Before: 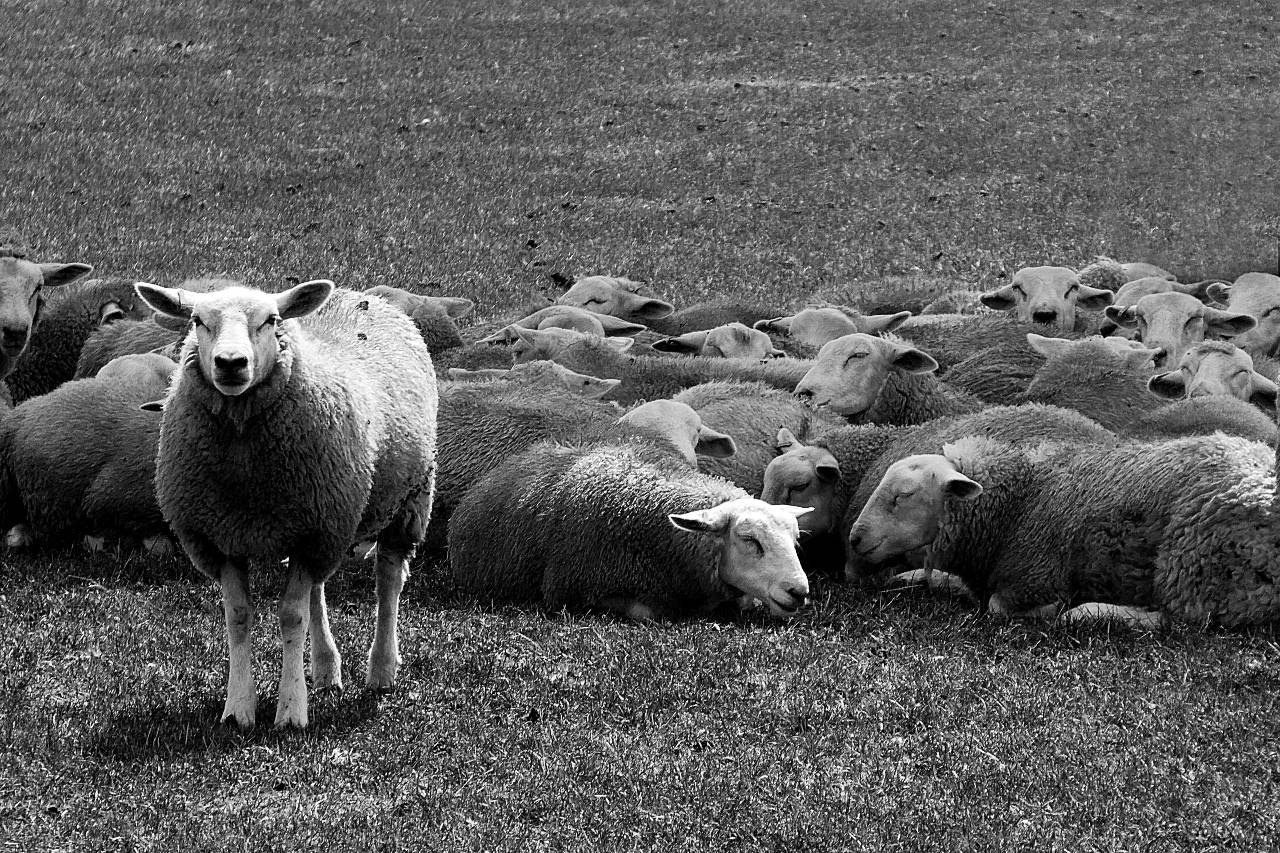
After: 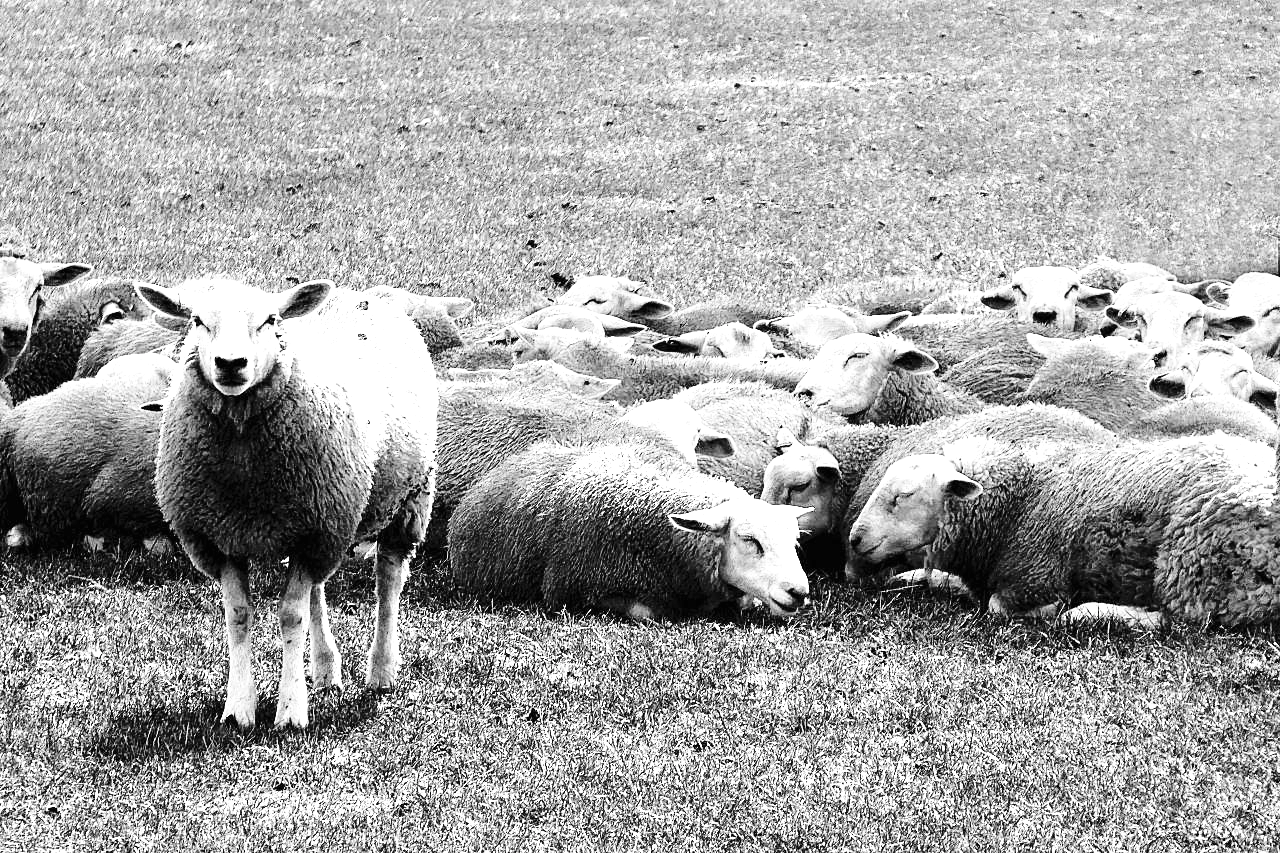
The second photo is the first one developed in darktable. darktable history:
base curve: curves: ch0 [(0, 0) (0.036, 0.025) (0.121, 0.166) (0.206, 0.329) (0.605, 0.79) (1, 1)], preserve colors none
exposure: black level correction 0, exposure 1.625 EV, compensate exposure bias true, compensate highlight preservation false
